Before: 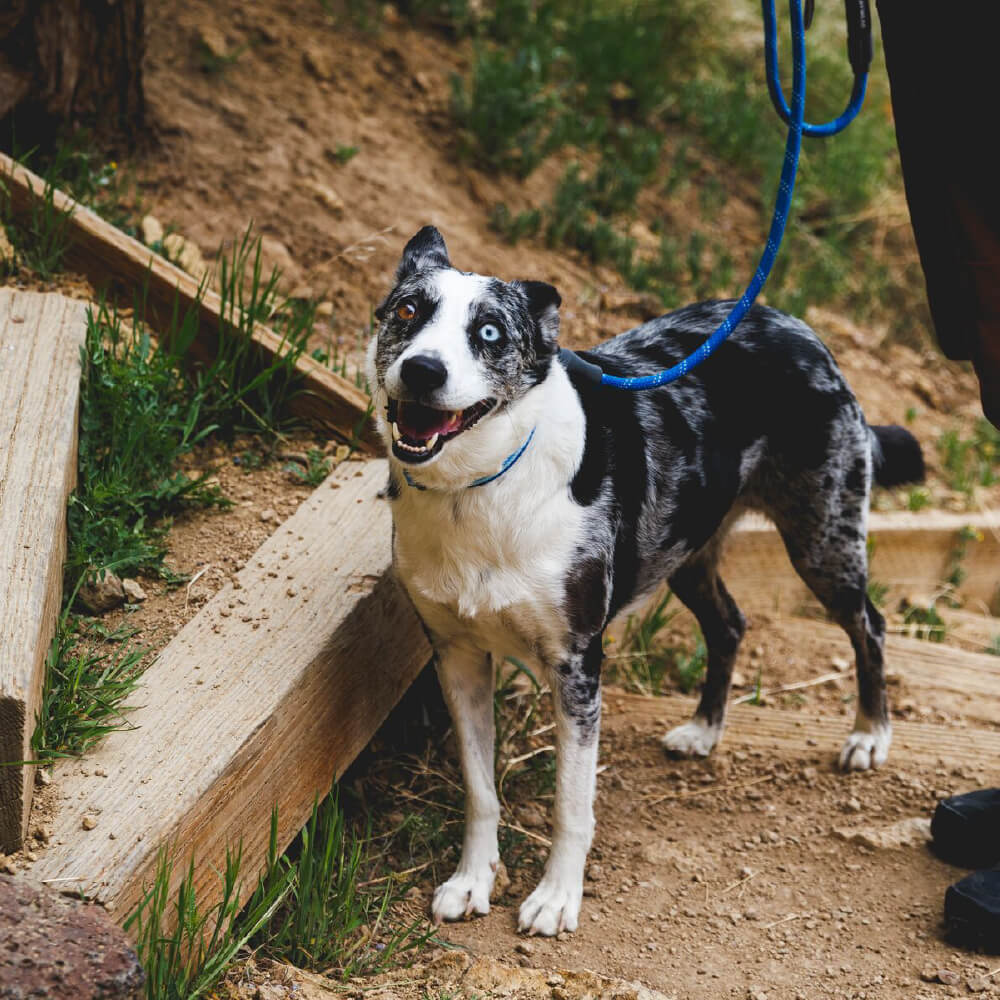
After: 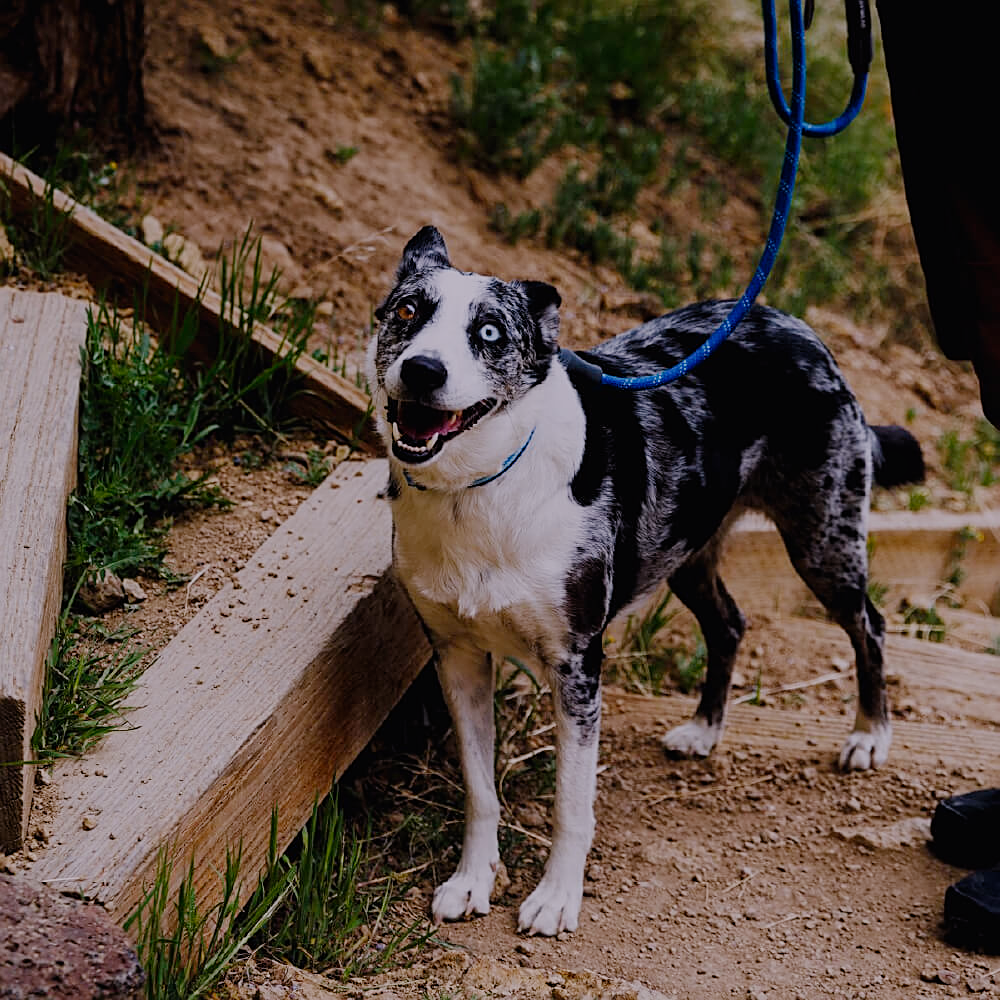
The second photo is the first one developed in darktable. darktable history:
white balance: red 1.066, blue 1.119
sharpen: amount 0.55
tone equalizer: on, module defaults
filmic rgb: middle gray luminance 30%, black relative exposure -9 EV, white relative exposure 7 EV, threshold 6 EV, target black luminance 0%, hardness 2.94, latitude 2.04%, contrast 0.963, highlights saturation mix 5%, shadows ↔ highlights balance 12.16%, add noise in highlights 0, preserve chrominance no, color science v3 (2019), use custom middle-gray values true, iterations of high-quality reconstruction 0, contrast in highlights soft, enable highlight reconstruction true
